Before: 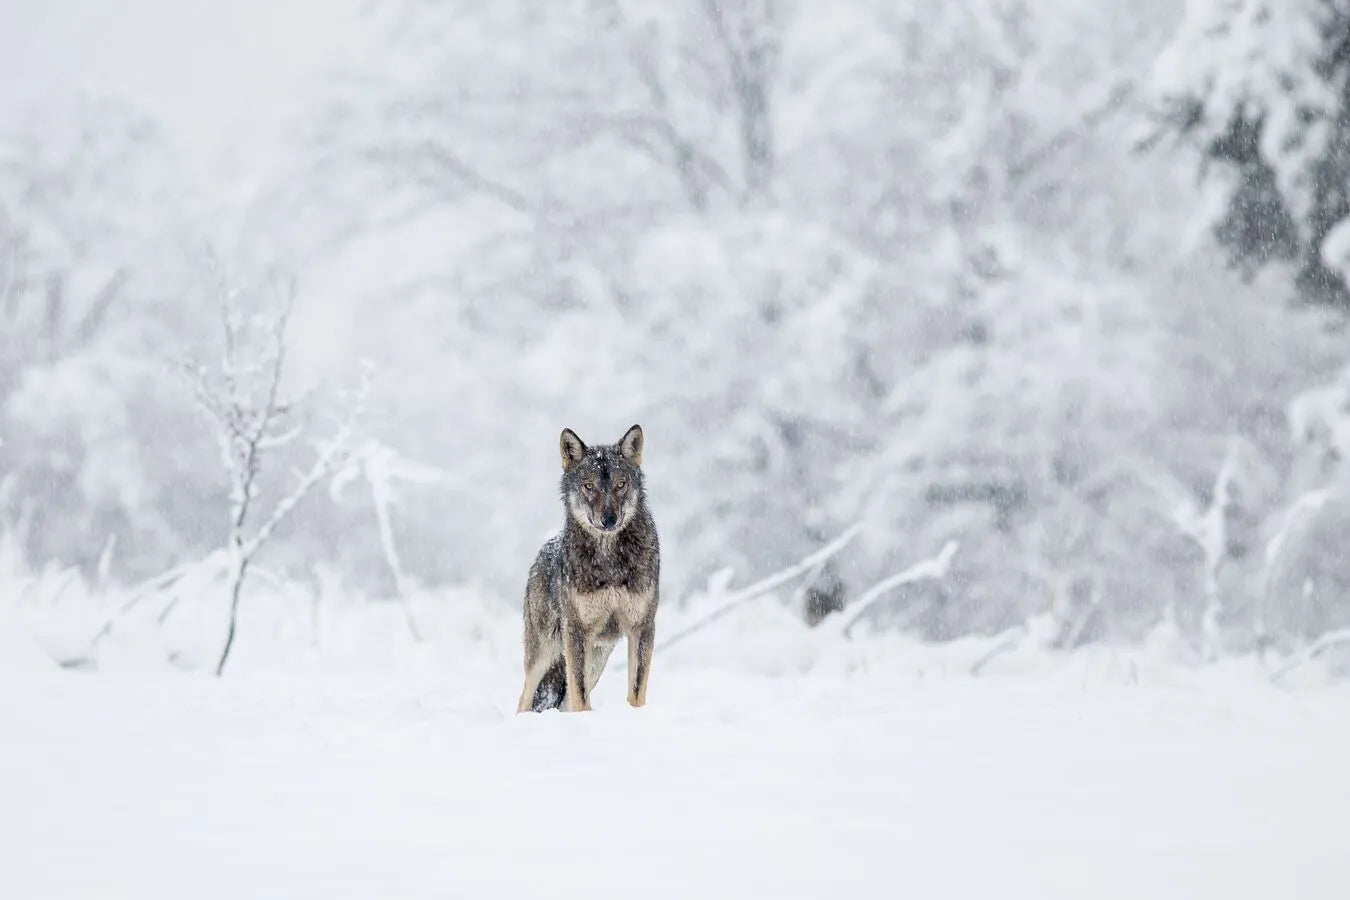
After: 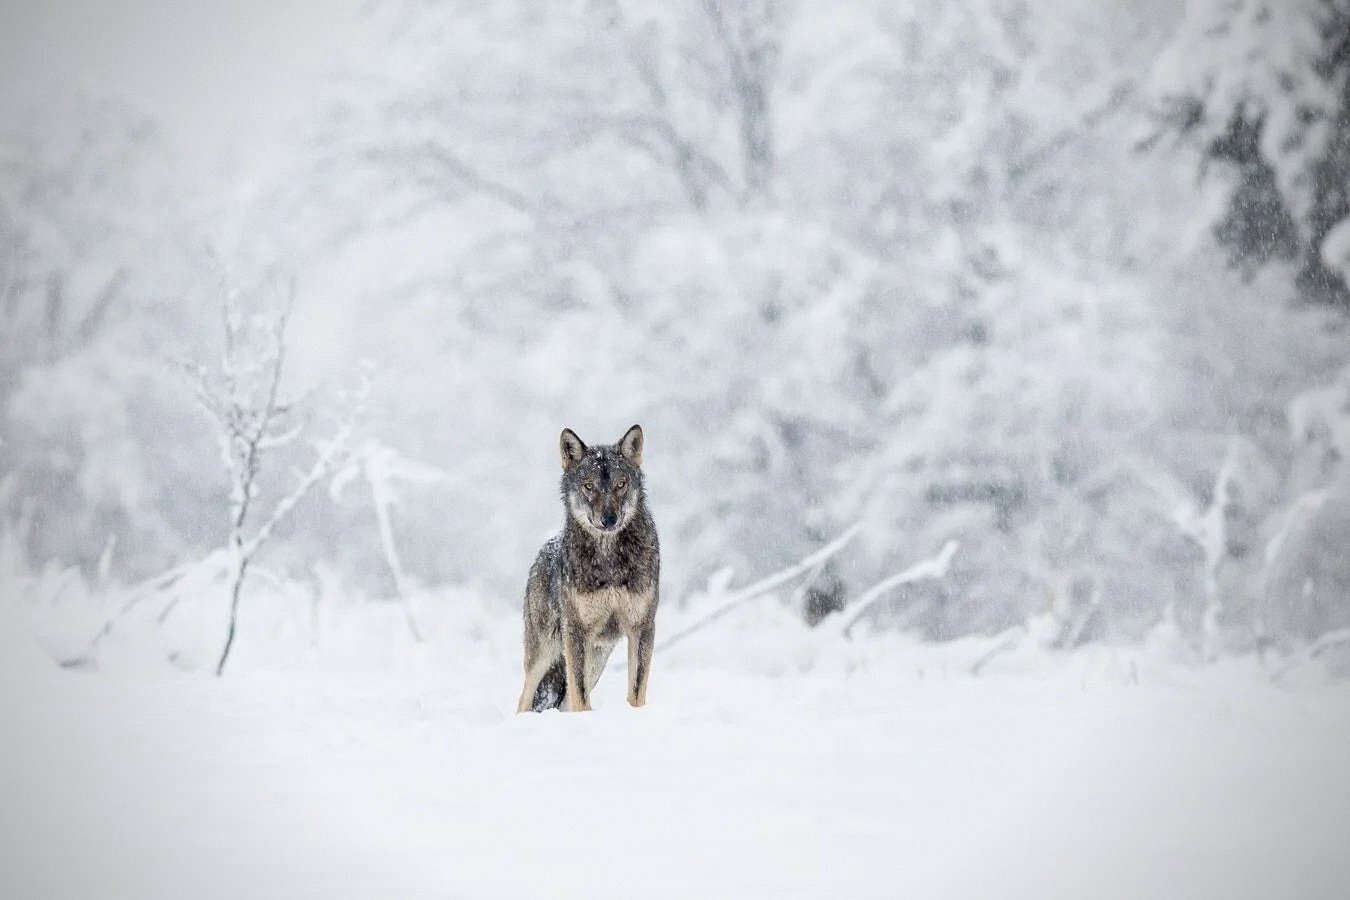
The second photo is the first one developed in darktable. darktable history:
grain: coarseness 0.09 ISO
vignetting: fall-off start 71.74%
